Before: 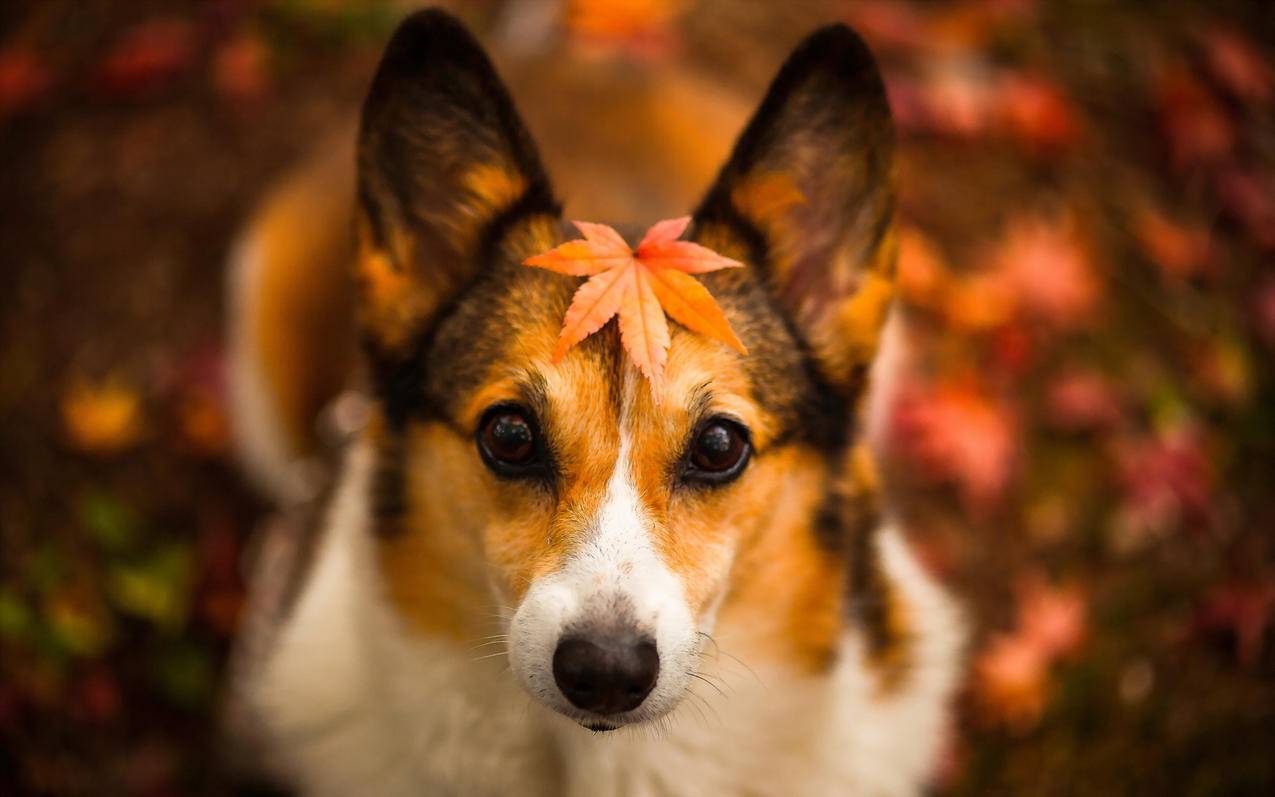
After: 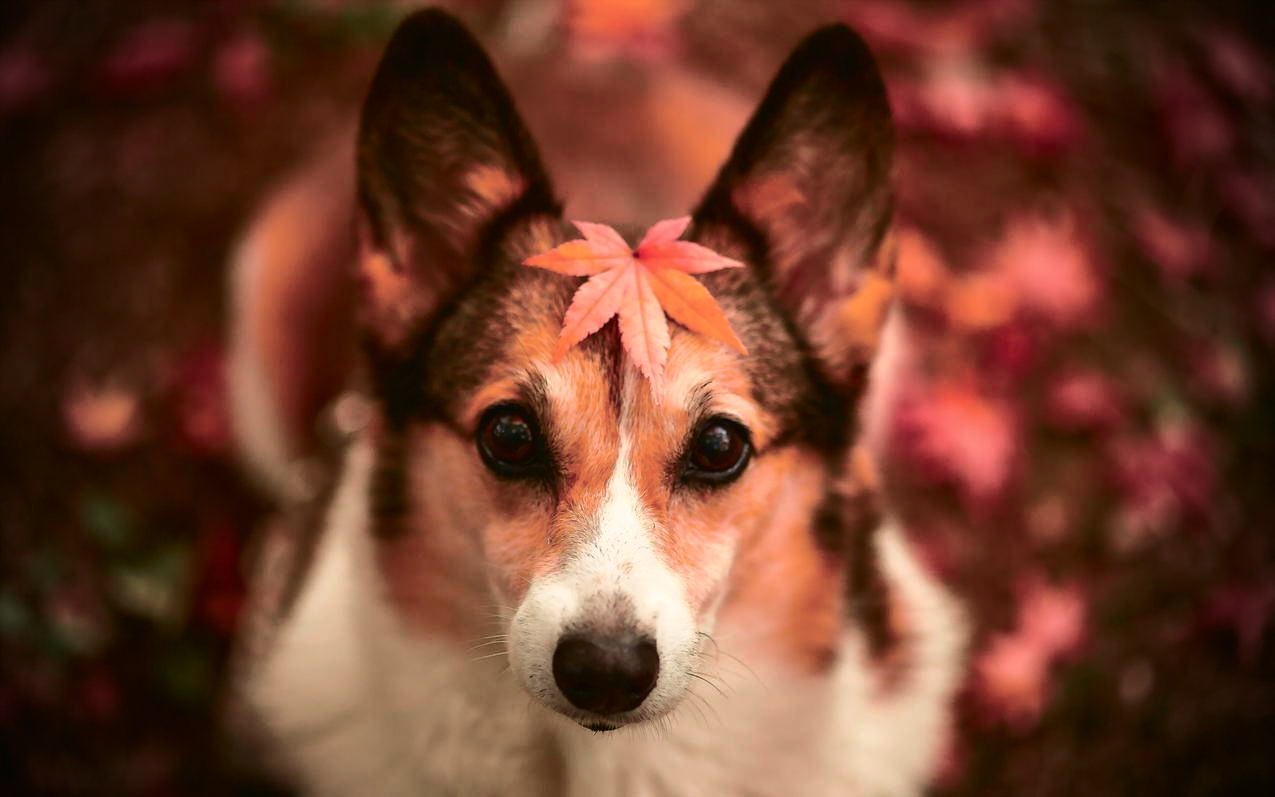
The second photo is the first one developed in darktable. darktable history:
vignetting: fall-off start 71.74%
tone curve: curves: ch0 [(0, 0.021) (0.059, 0.053) (0.212, 0.18) (0.337, 0.304) (0.495, 0.505) (0.725, 0.731) (0.89, 0.919) (1, 1)]; ch1 [(0, 0) (0.094, 0.081) (0.285, 0.299) (0.403, 0.436) (0.479, 0.475) (0.54, 0.55) (0.615, 0.637) (0.683, 0.688) (1, 1)]; ch2 [(0, 0) (0.257, 0.217) (0.434, 0.434) (0.498, 0.507) (0.527, 0.542) (0.597, 0.587) (0.658, 0.595) (1, 1)], color space Lab, independent channels, preserve colors none
